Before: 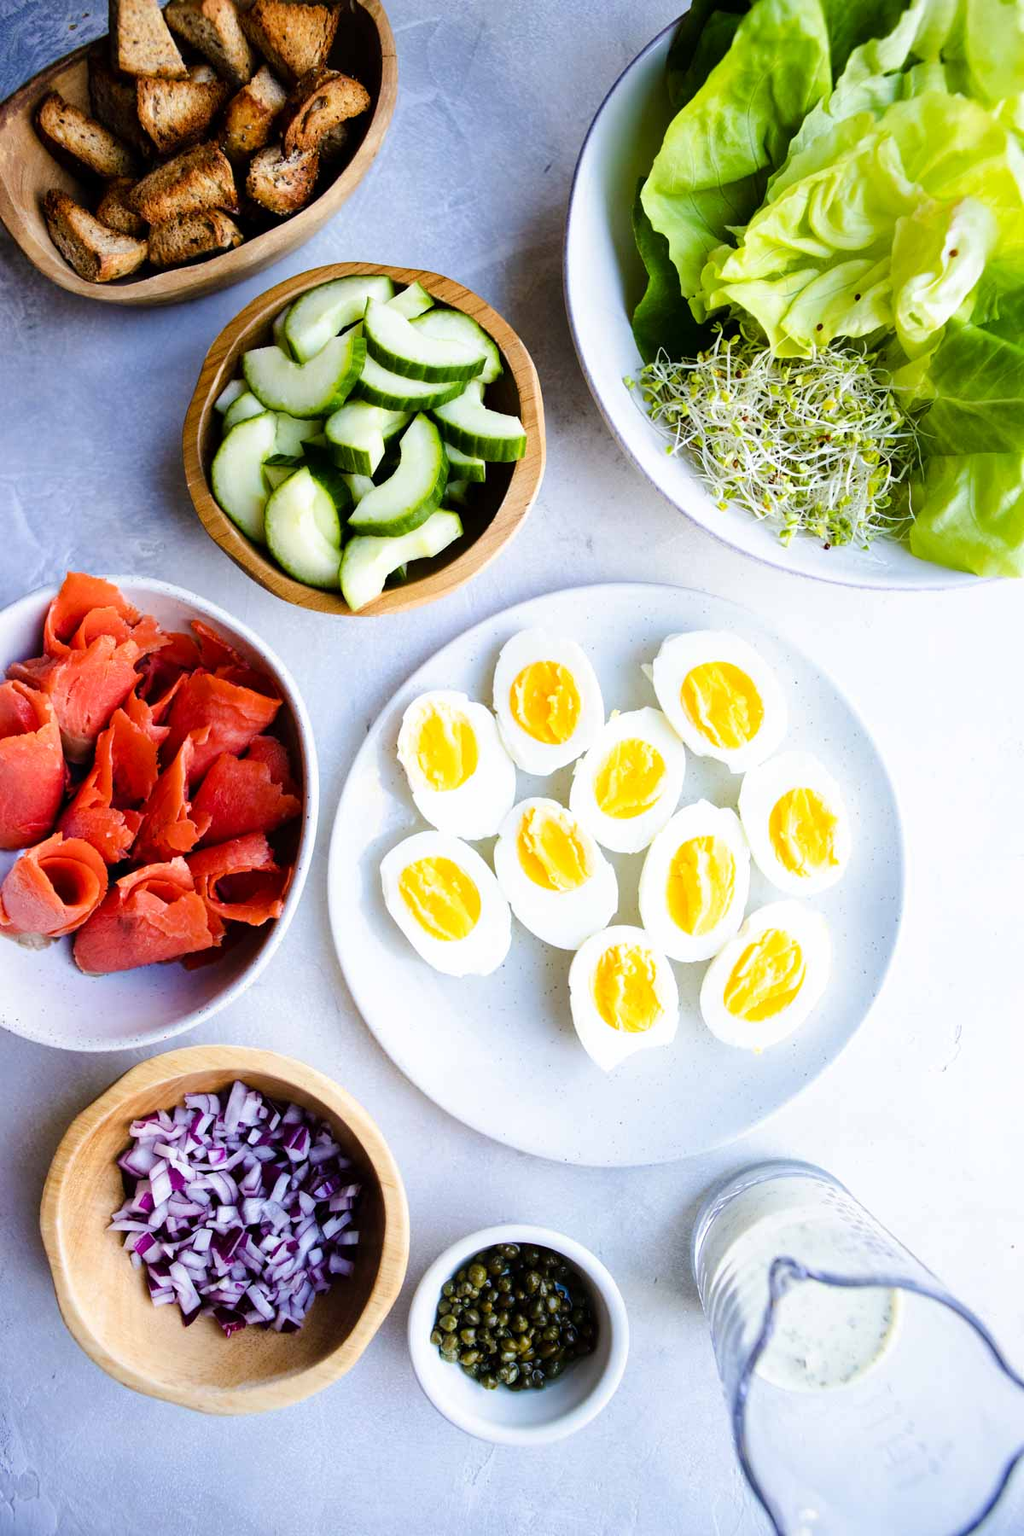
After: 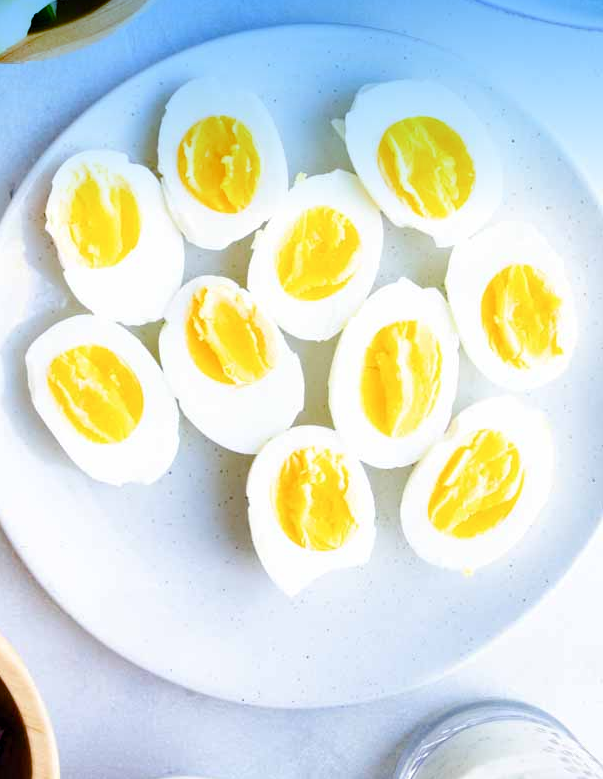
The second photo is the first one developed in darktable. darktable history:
graduated density: density 2.02 EV, hardness 44%, rotation 0.374°, offset 8.21, hue 208.8°, saturation 97%
color balance rgb: perceptual saturation grading › global saturation 20%, perceptual saturation grading › highlights -25%, perceptual saturation grading › shadows 50%
crop: left 35.03%, top 36.625%, right 14.663%, bottom 20.057%
